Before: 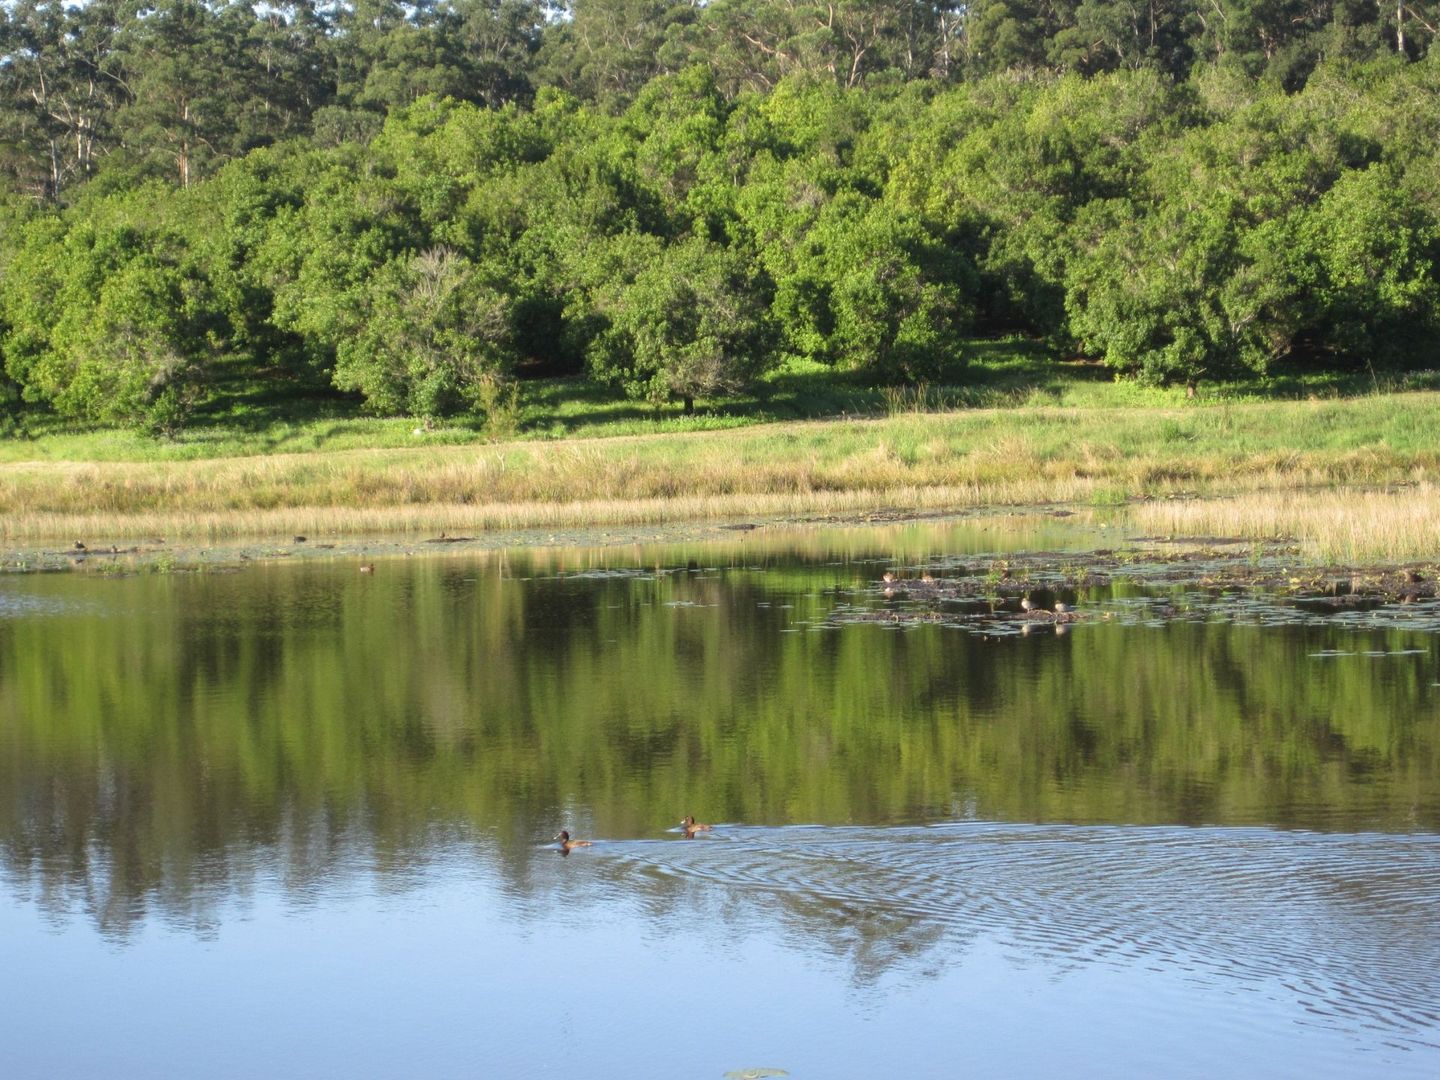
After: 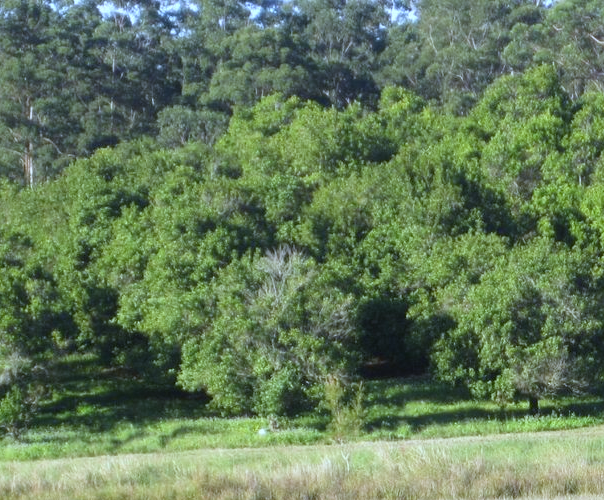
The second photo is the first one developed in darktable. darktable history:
crop and rotate: left 10.817%, top 0.062%, right 47.194%, bottom 53.626%
white balance: red 0.871, blue 1.249
